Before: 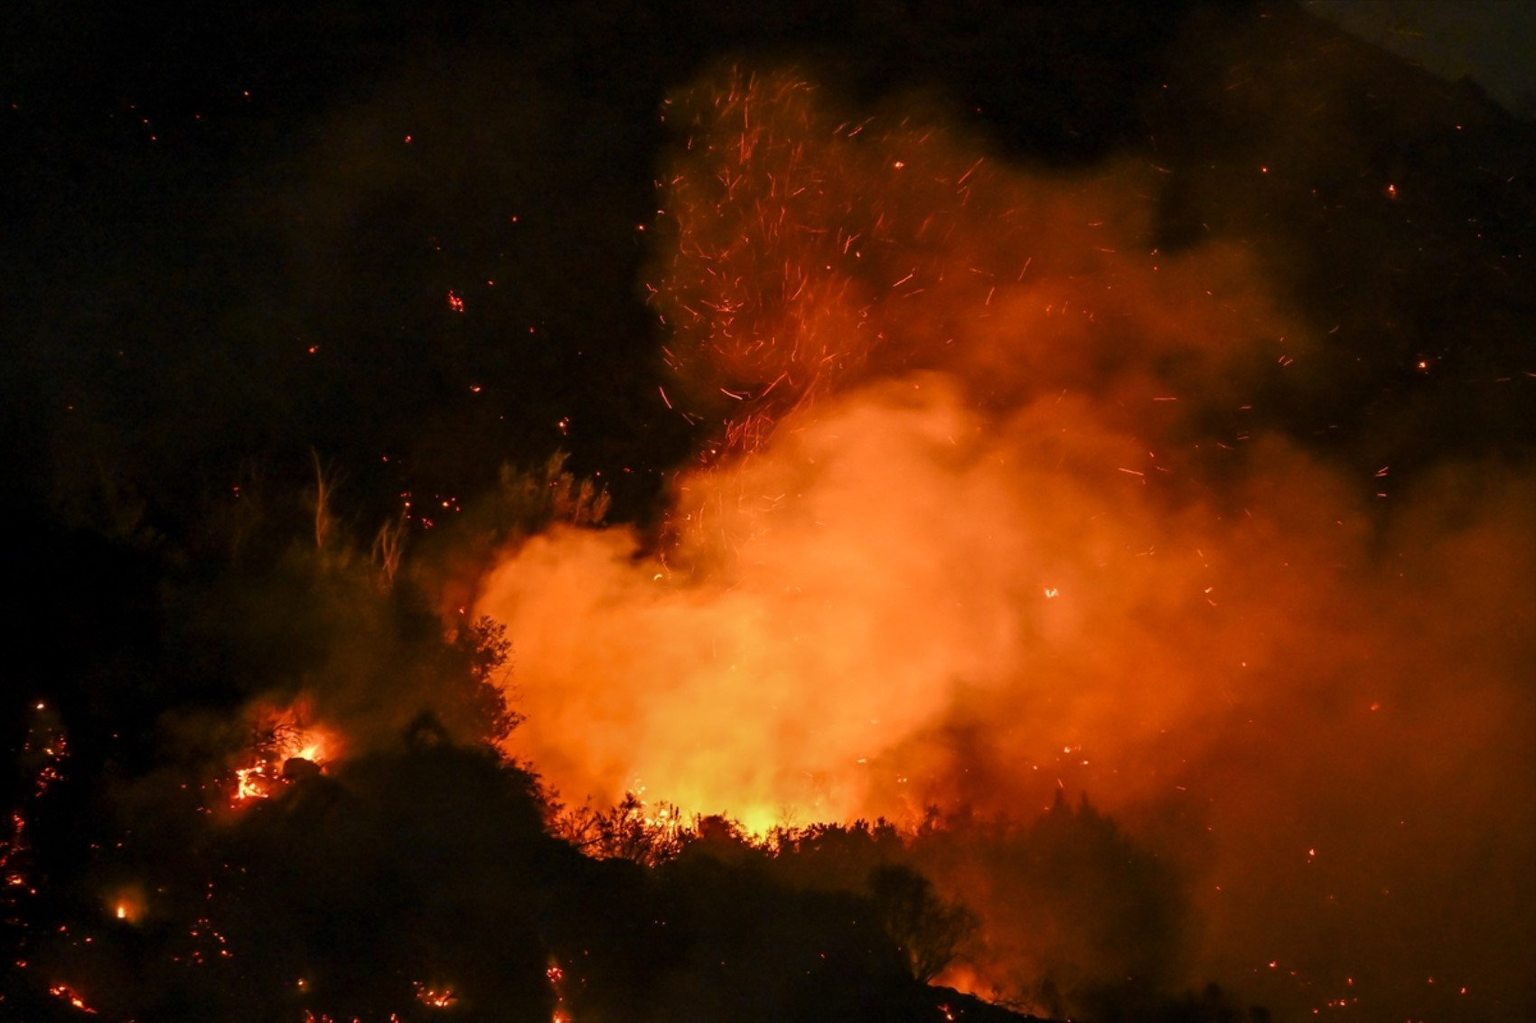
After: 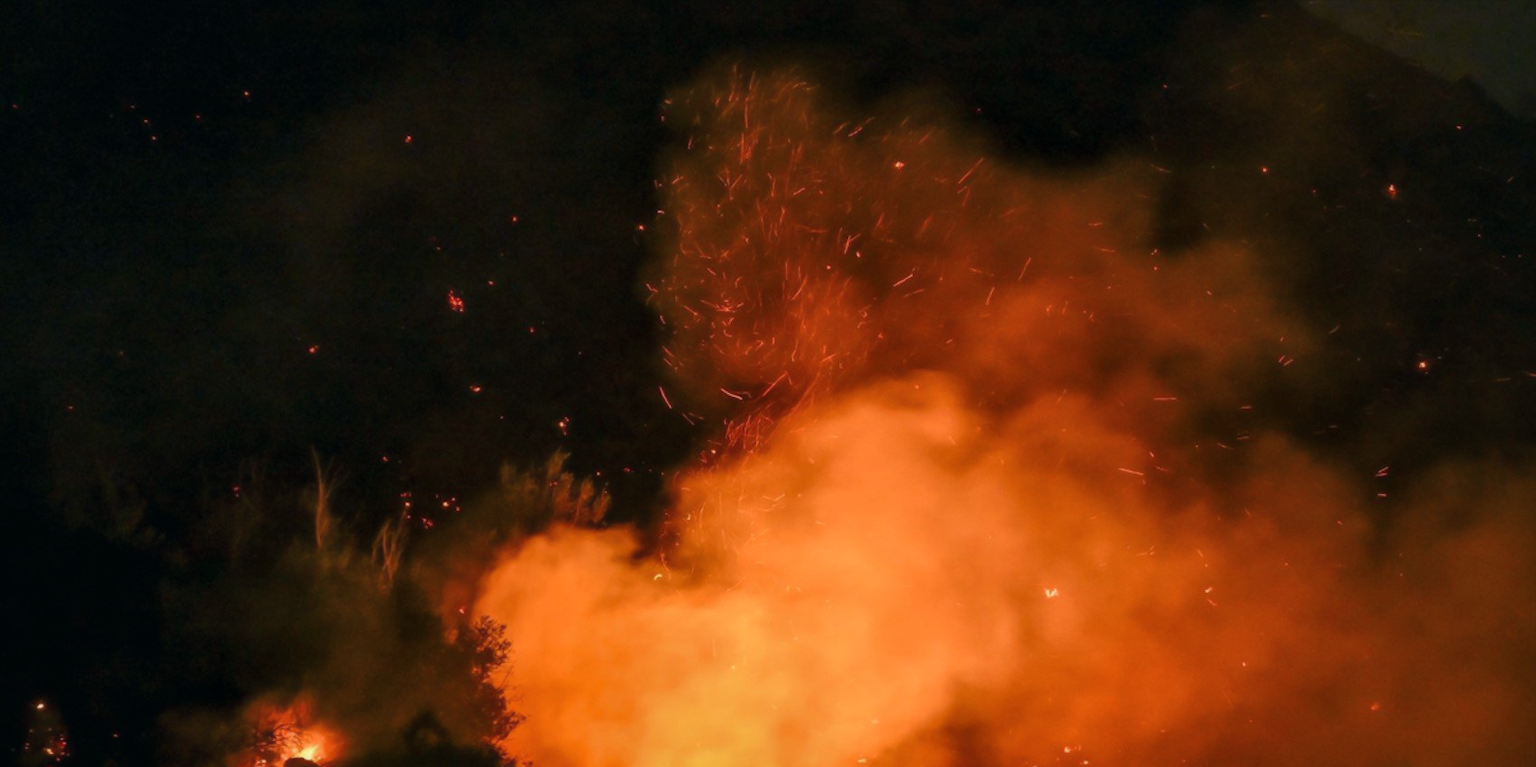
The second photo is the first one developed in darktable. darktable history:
crop: bottom 24.988%
contrast equalizer: octaves 7, y [[0.502, 0.505, 0.512, 0.529, 0.564, 0.588], [0.5 ×6], [0.502, 0.505, 0.512, 0.529, 0.564, 0.588], [0, 0.001, 0.001, 0.004, 0.008, 0.011], [0, 0.001, 0.001, 0.004, 0.008, 0.011]], mix -1
local contrast: mode bilateral grid, contrast 20, coarseness 50, detail 120%, midtone range 0.2
color balance: mode lift, gamma, gain (sRGB), lift [1, 1, 1.022, 1.026]
